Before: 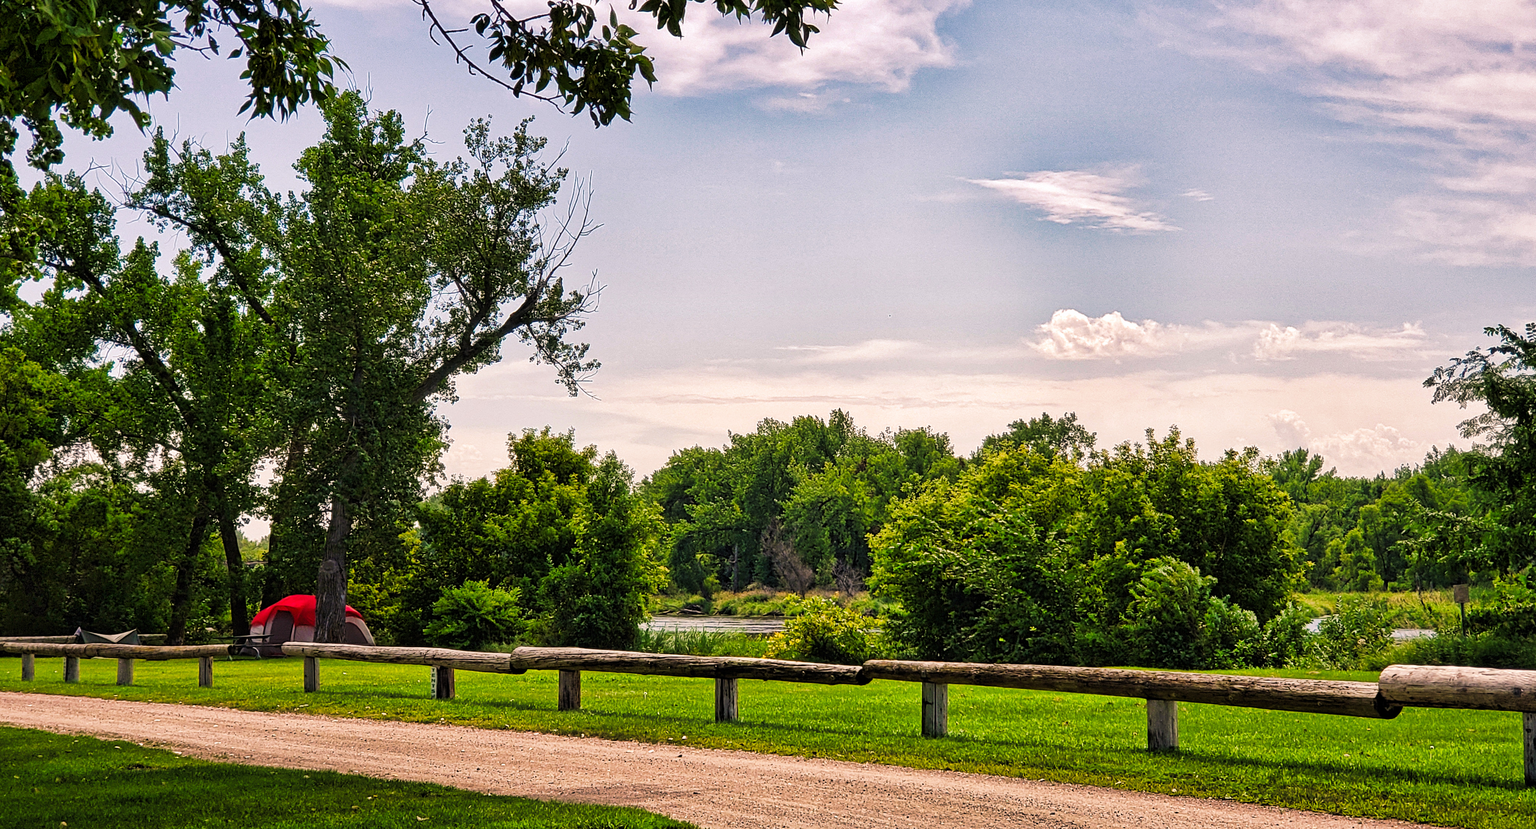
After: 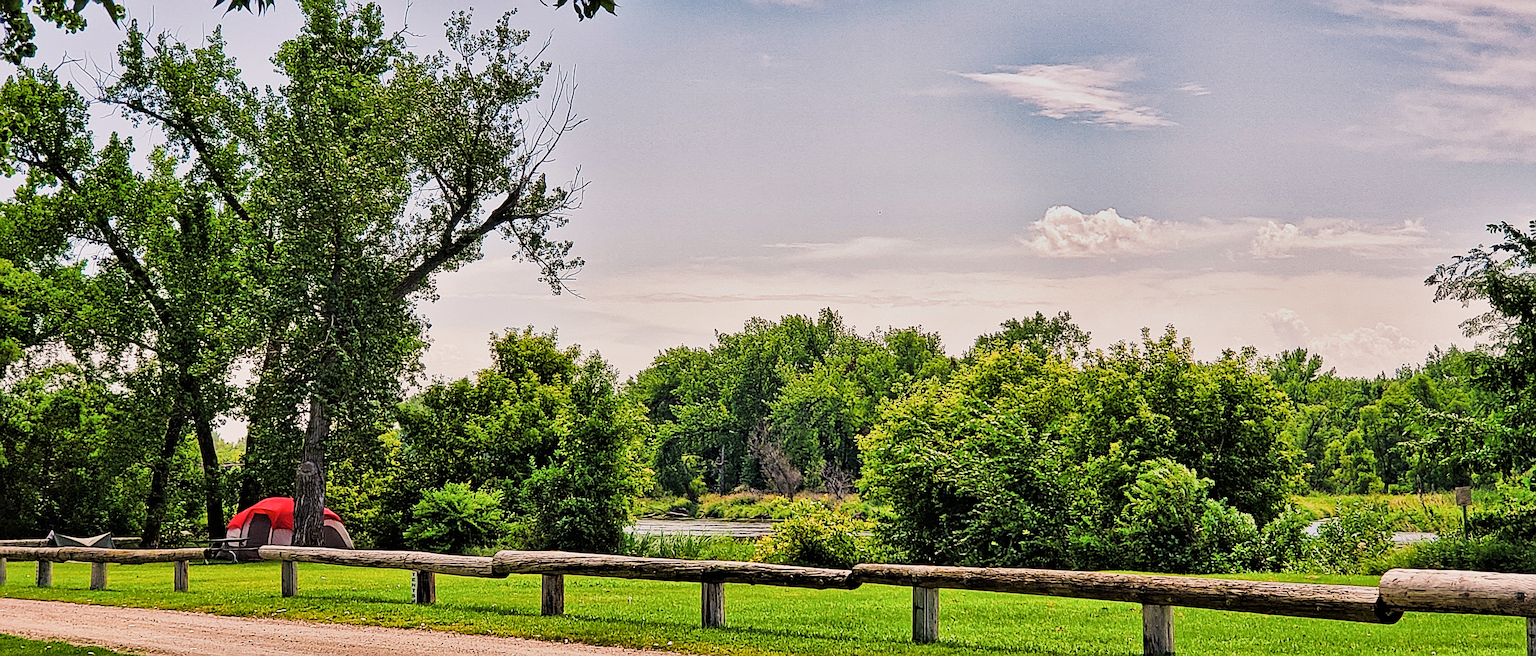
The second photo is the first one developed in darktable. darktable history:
sharpen: radius 2.576, amount 0.69
exposure: black level correction 0, exposure 0.691 EV, compensate exposure bias true, compensate highlight preservation false
filmic rgb: black relative exposure -7.65 EV, white relative exposure 4.56 EV, threshold 3.01 EV, hardness 3.61, enable highlight reconstruction true
crop and rotate: left 1.864%, top 13.015%, right 0.214%, bottom 9.336%
shadows and highlights: soften with gaussian
